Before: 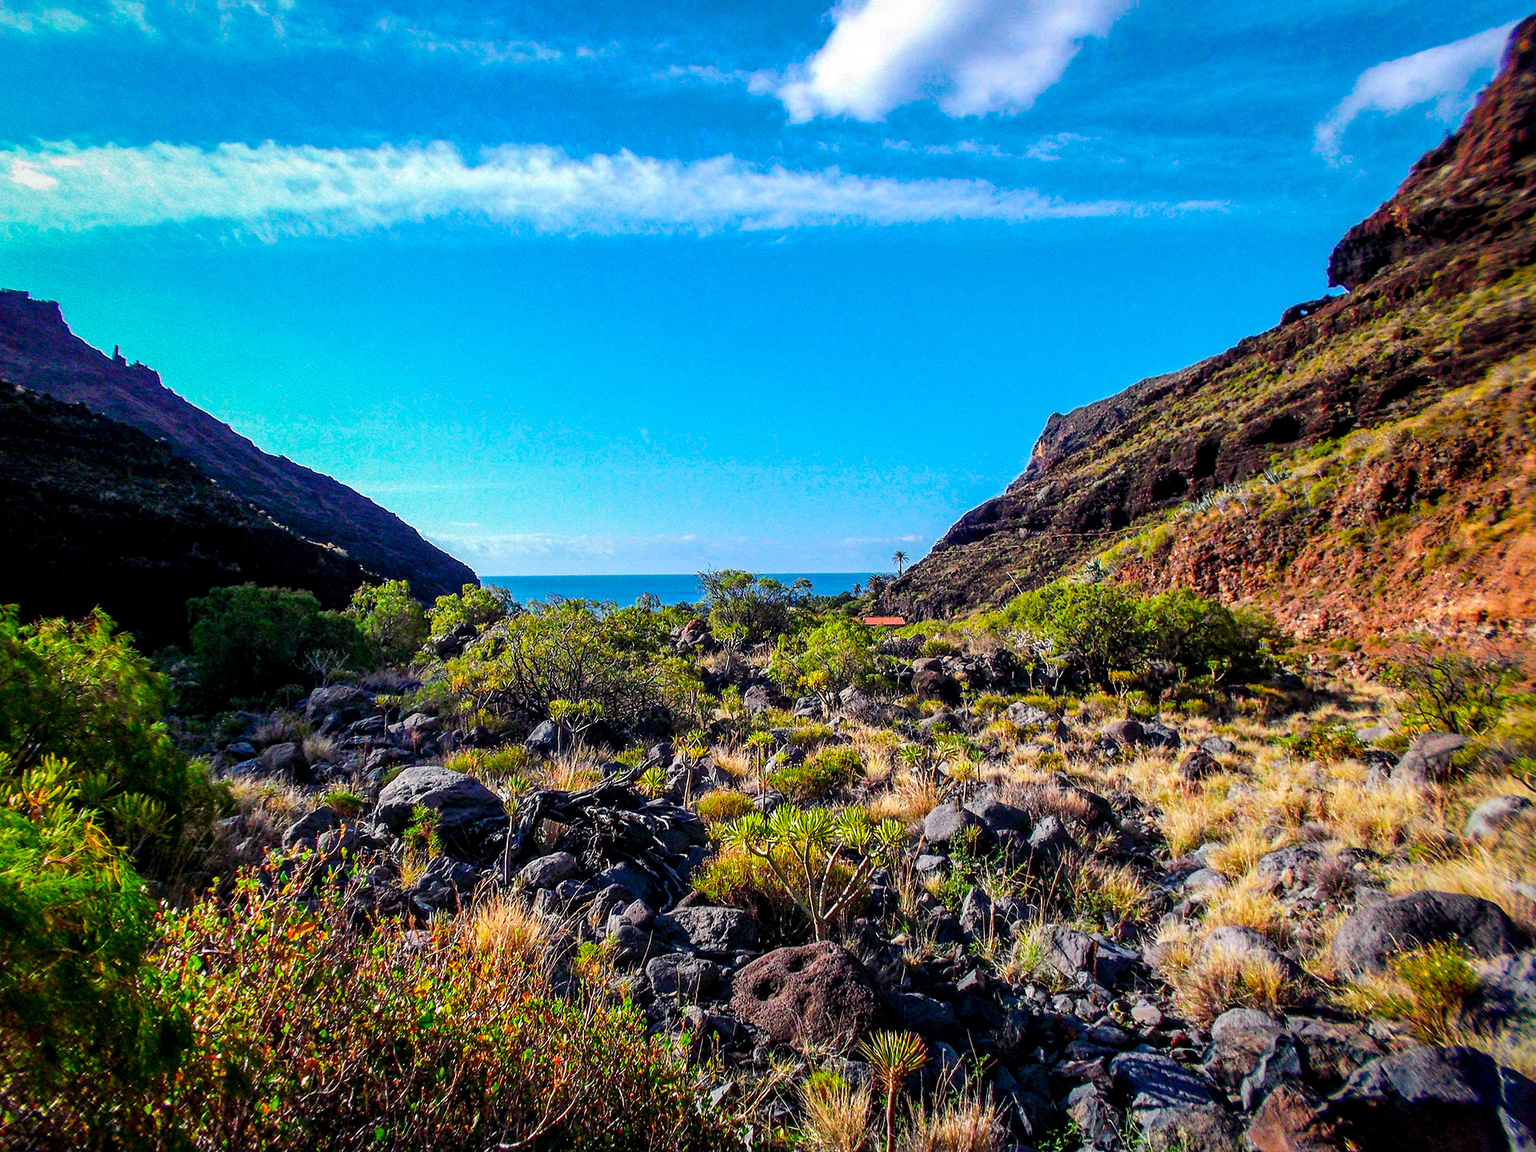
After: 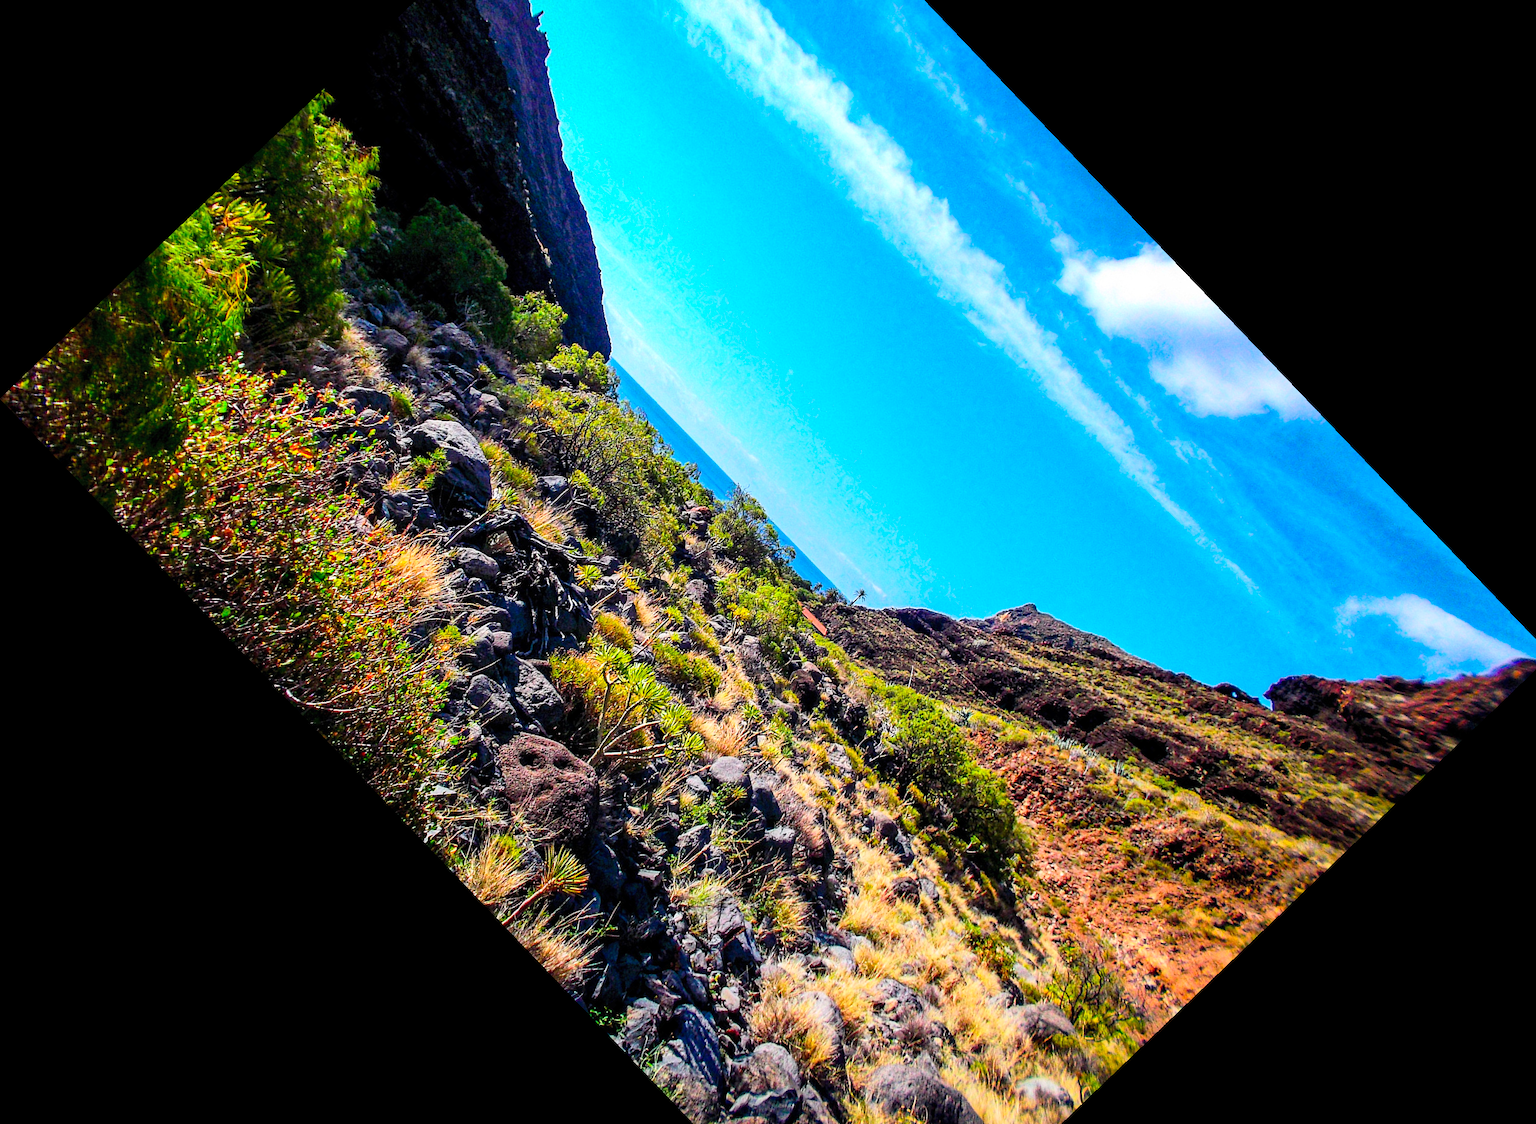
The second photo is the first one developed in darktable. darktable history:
crop and rotate: angle -46.26°, top 16.234%, right 0.912%, bottom 11.704%
contrast brightness saturation: contrast 0.2, brightness 0.15, saturation 0.14
